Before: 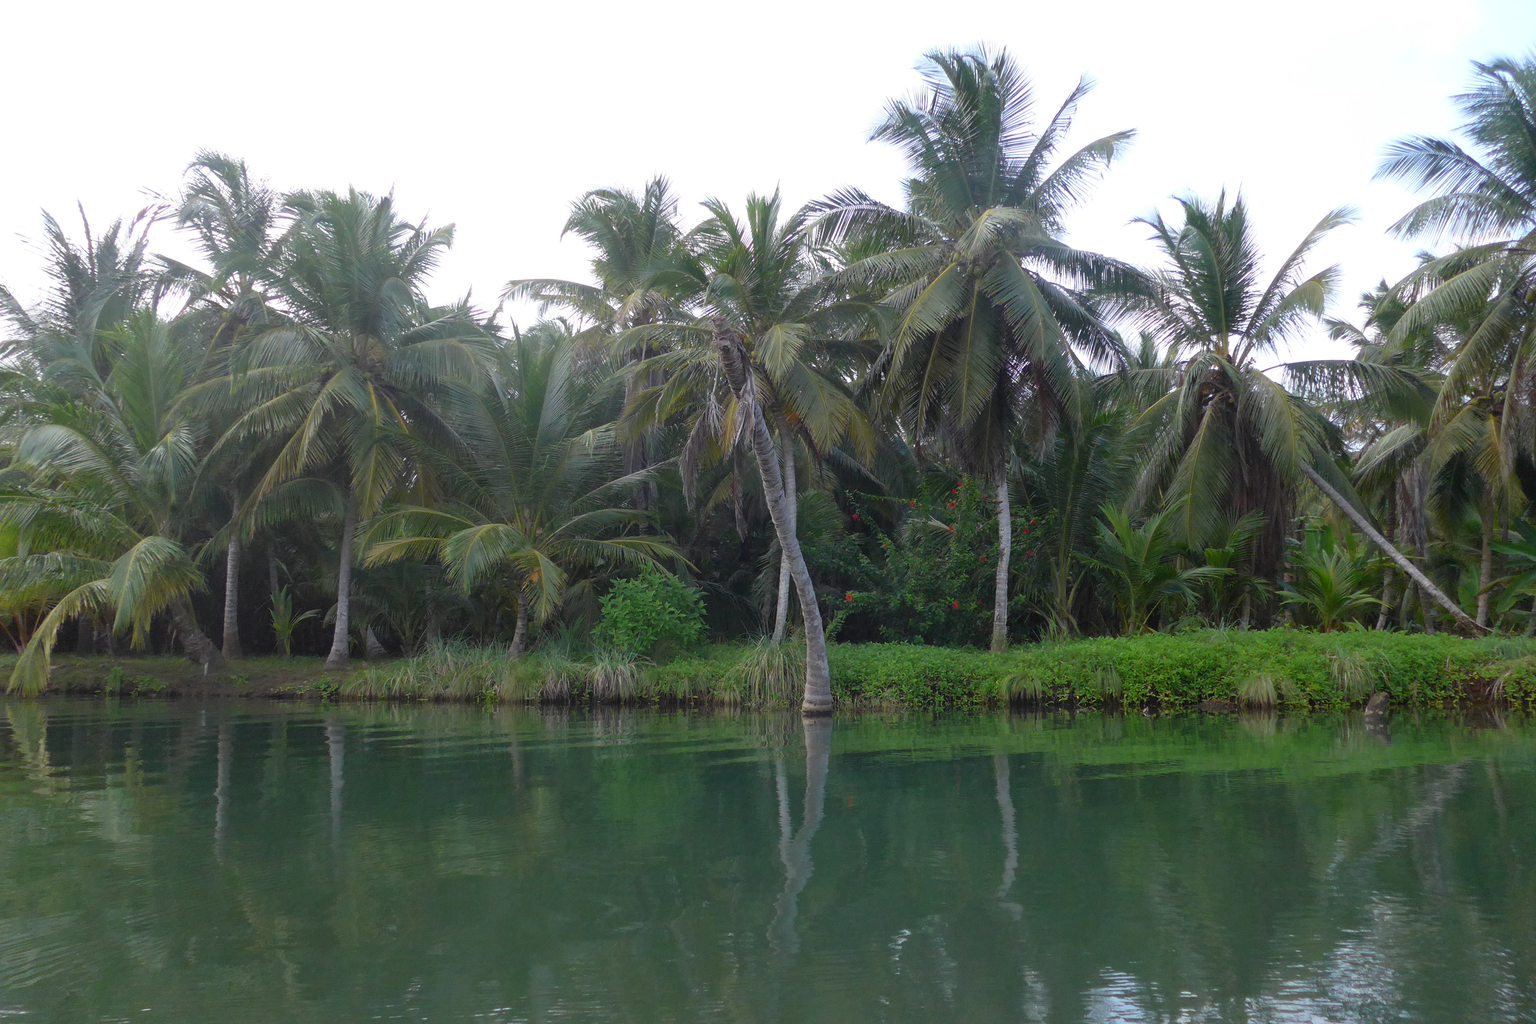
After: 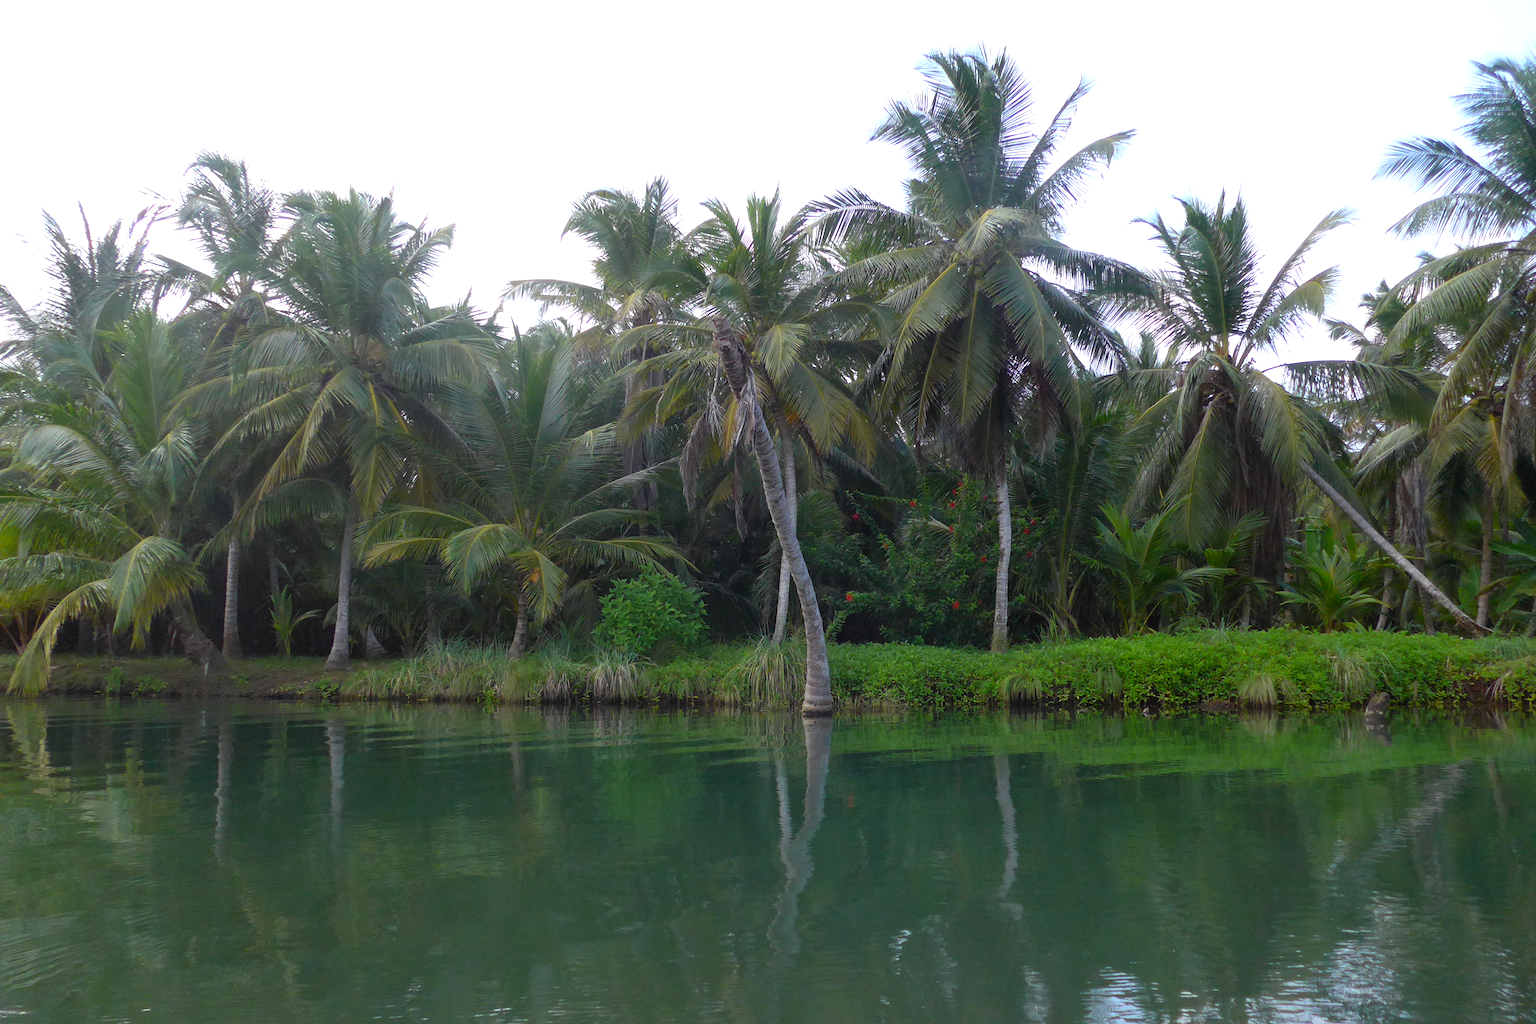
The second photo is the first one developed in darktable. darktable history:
color balance rgb: perceptual saturation grading › global saturation 0.799%, global vibrance 30.08%, contrast 9.754%
tone curve: curves: ch0 [(0, 0) (0.003, 0.003) (0.011, 0.011) (0.025, 0.025) (0.044, 0.044) (0.069, 0.069) (0.1, 0.099) (0.136, 0.135) (0.177, 0.176) (0.224, 0.223) (0.277, 0.275) (0.335, 0.333) (0.399, 0.396) (0.468, 0.465) (0.543, 0.546) (0.623, 0.625) (0.709, 0.711) (0.801, 0.802) (0.898, 0.898) (1, 1)], color space Lab, linked channels, preserve colors none
